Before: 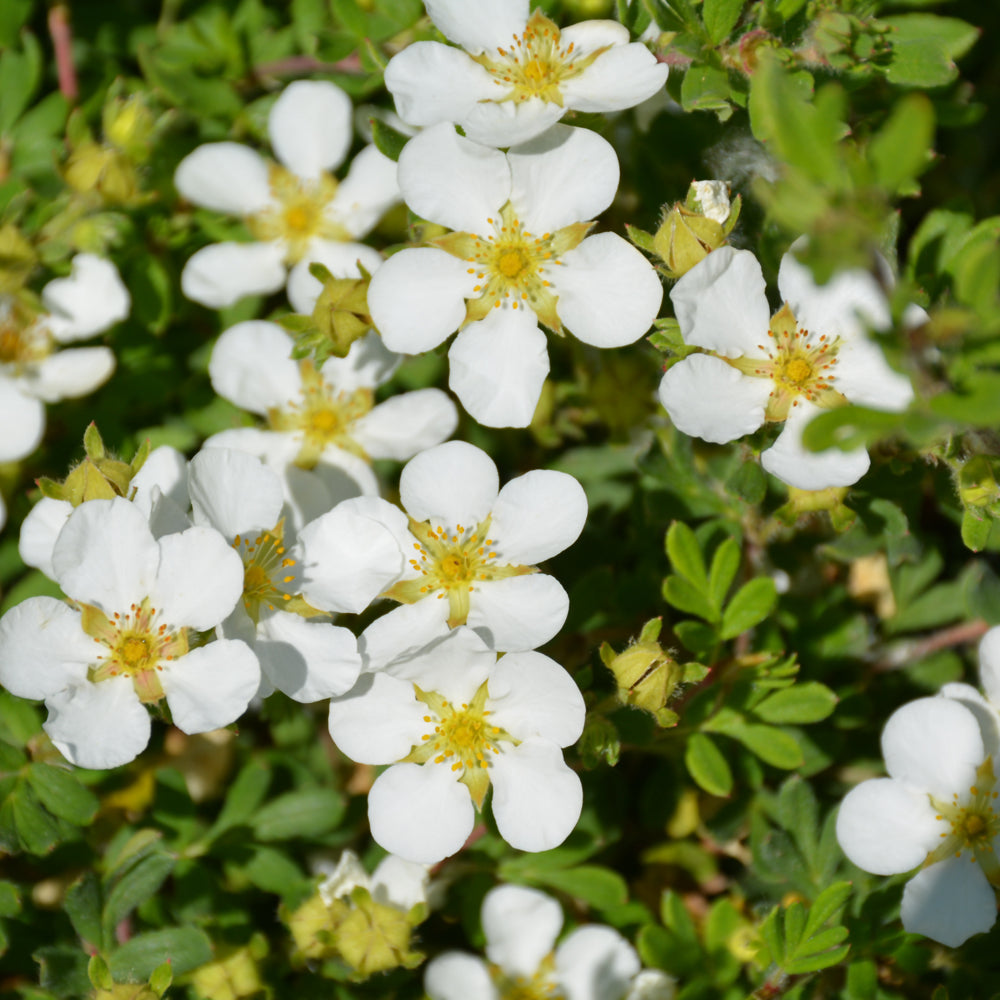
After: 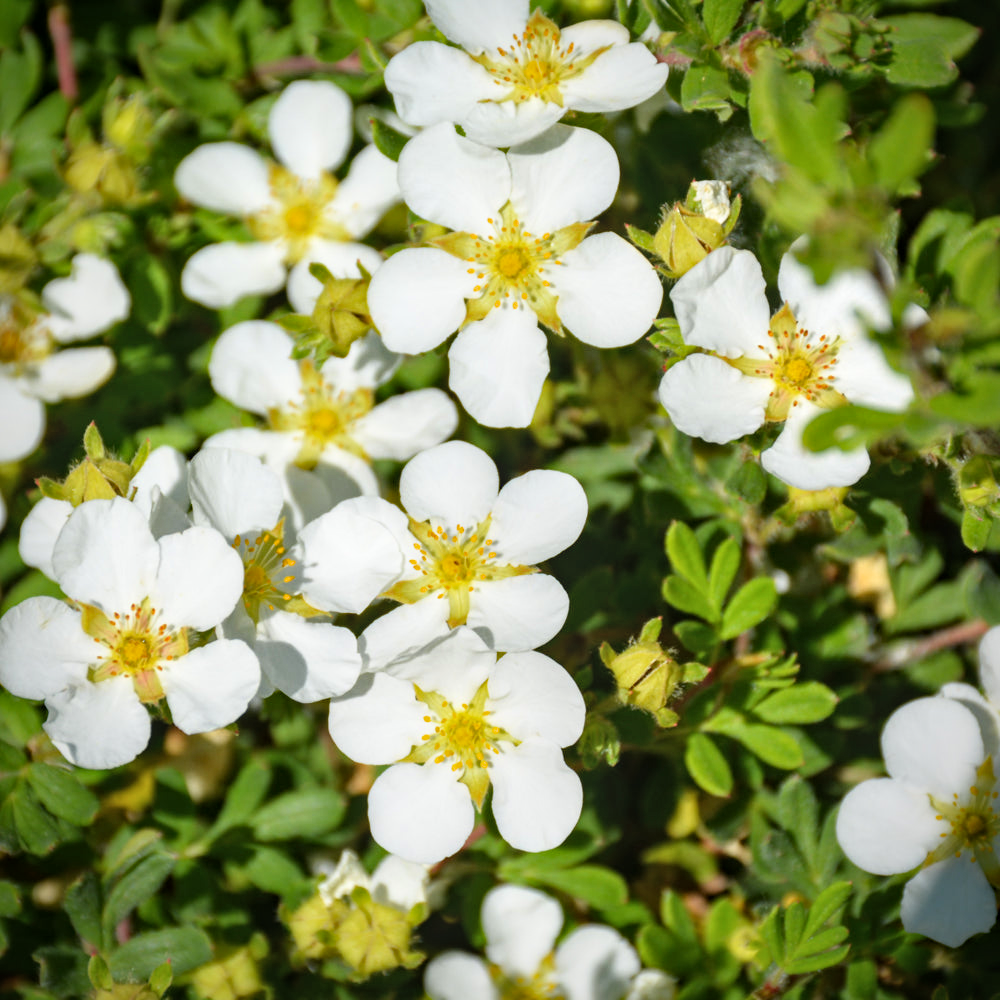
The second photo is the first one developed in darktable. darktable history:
local contrast: on, module defaults
filmic rgb: black relative exposure -11.35 EV, white relative exposure 3.22 EV, hardness 6.76, color science v6 (2022)
exposure: black level correction -0.002, exposure 0.54 EV, compensate highlight preservation false
vignetting: saturation 0, unbound false
haze removal: compatibility mode true, adaptive false
